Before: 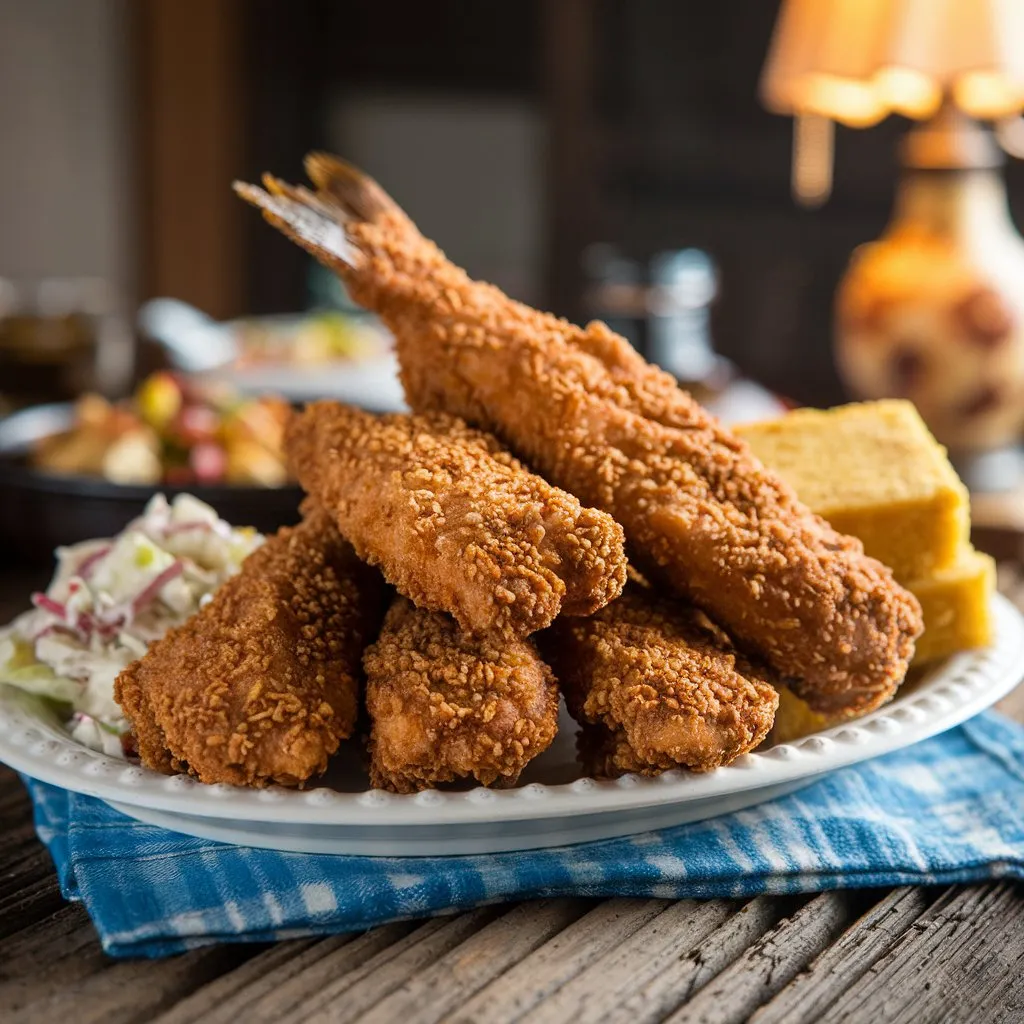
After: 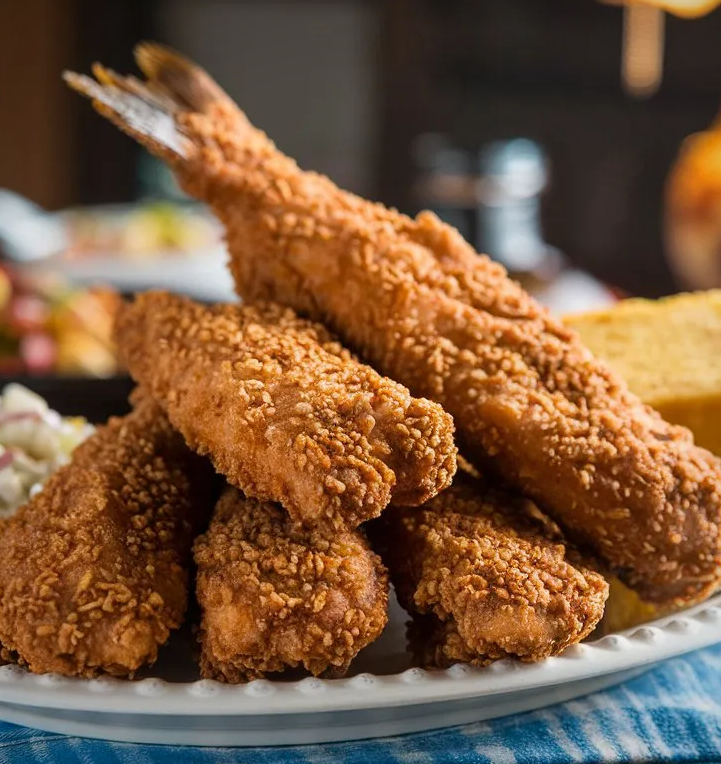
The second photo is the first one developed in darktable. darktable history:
crop and rotate: left 16.691%, top 10.775%, right 12.858%, bottom 14.606%
vignetting: fall-off radius 60.85%, brightness -0.375, saturation 0.016, unbound false
